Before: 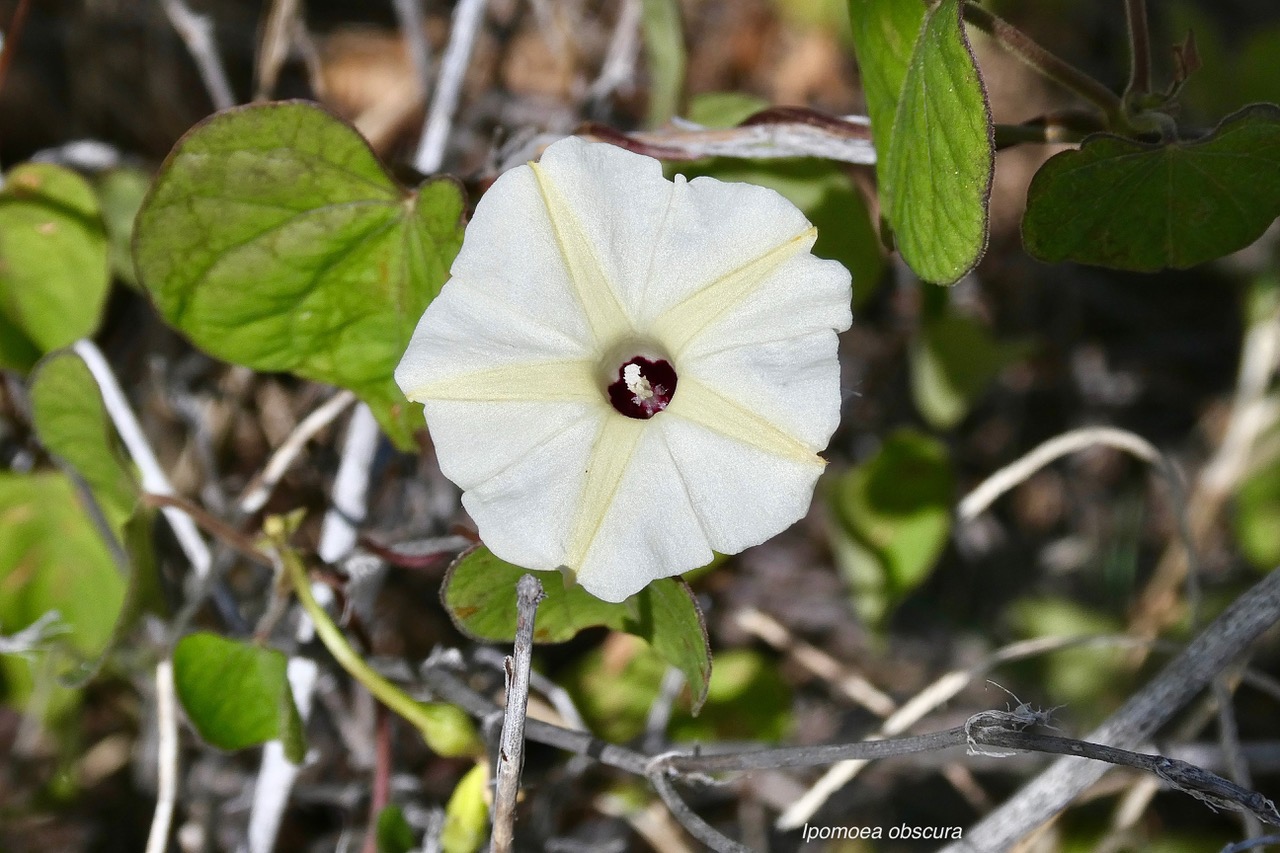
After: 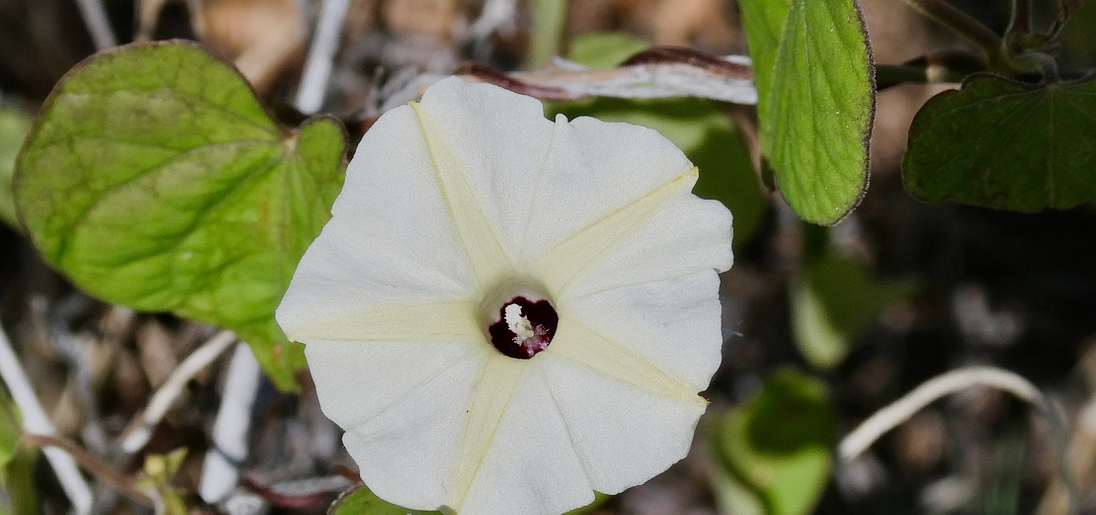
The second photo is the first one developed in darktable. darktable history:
tone equalizer: on, module defaults
rotate and perspective: automatic cropping off
filmic rgb: black relative exposure -16 EV, white relative exposure 6.12 EV, hardness 5.22
crop and rotate: left 9.345%, top 7.22%, right 4.982%, bottom 32.331%
